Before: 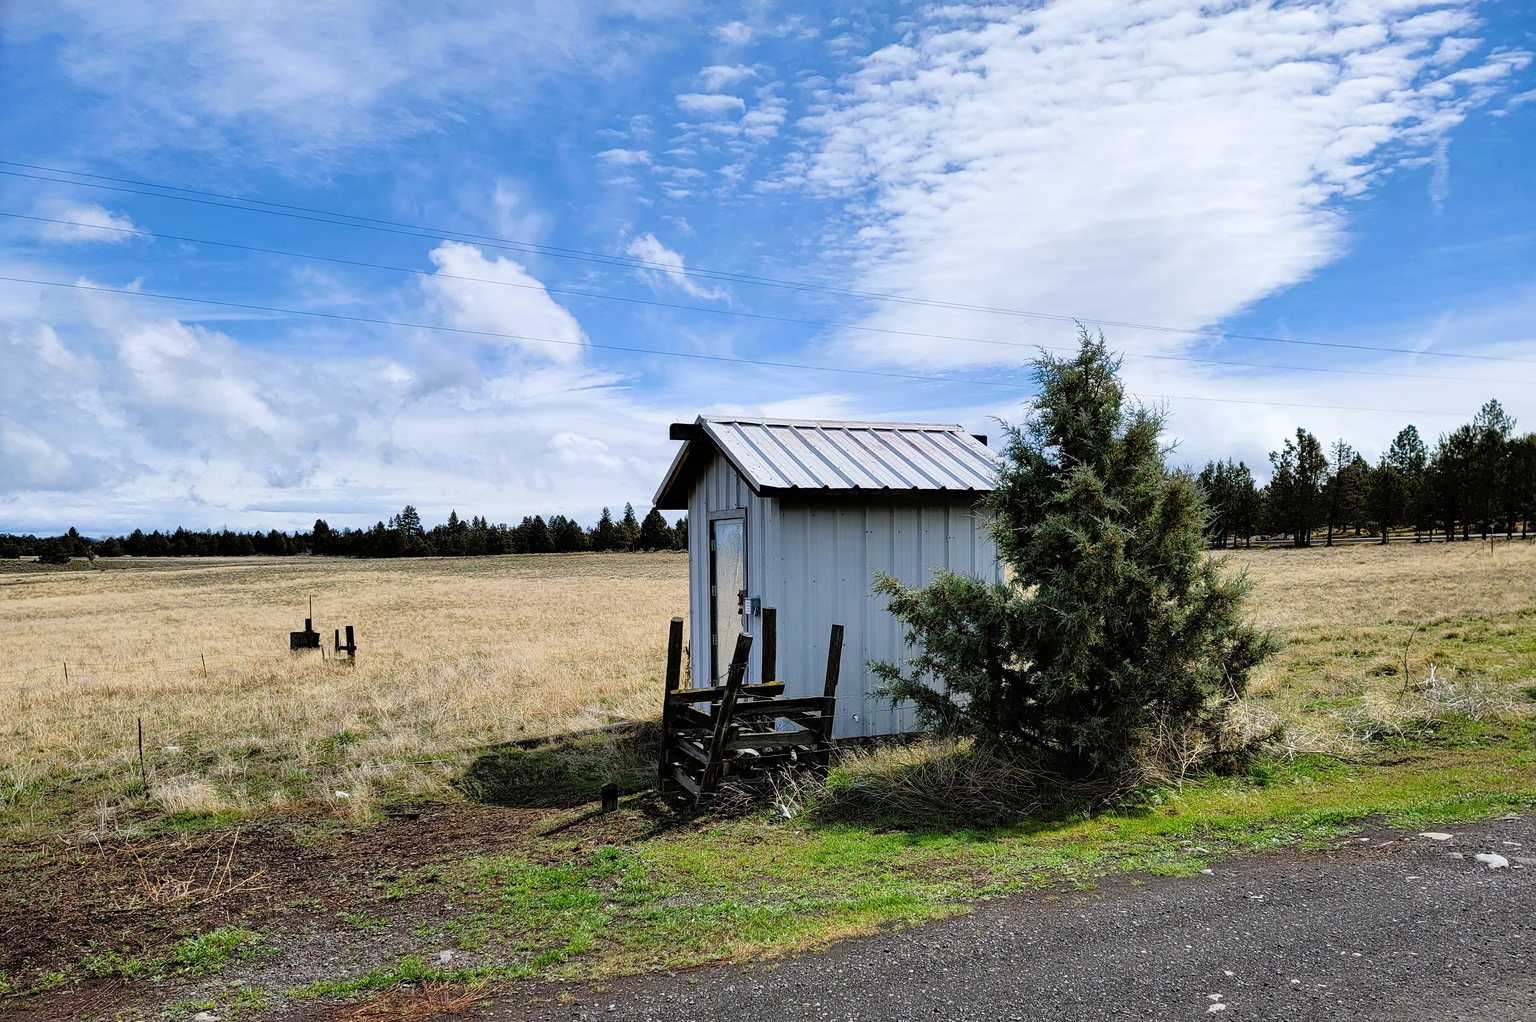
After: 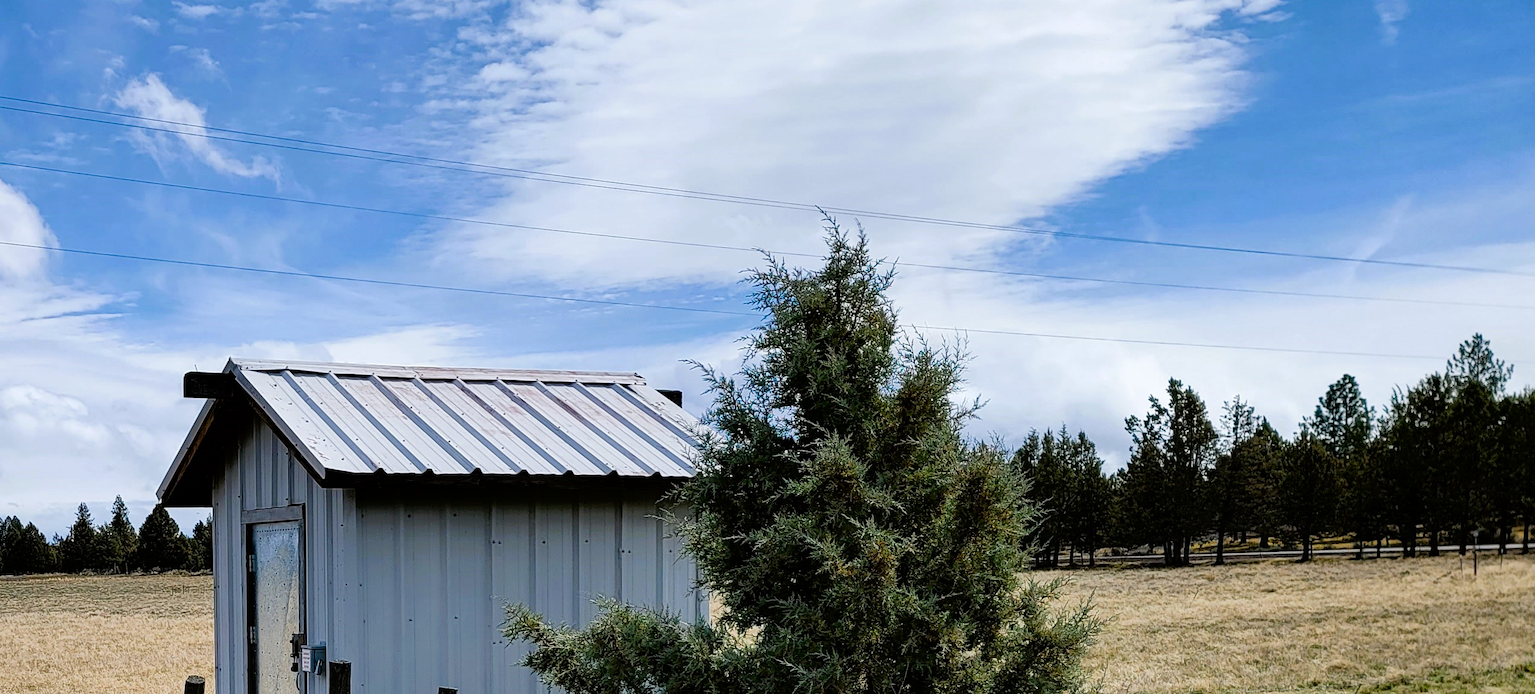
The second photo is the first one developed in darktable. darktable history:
contrast brightness saturation: brightness -0.09
crop: left 36.005%, top 18.293%, right 0.31%, bottom 38.444%
